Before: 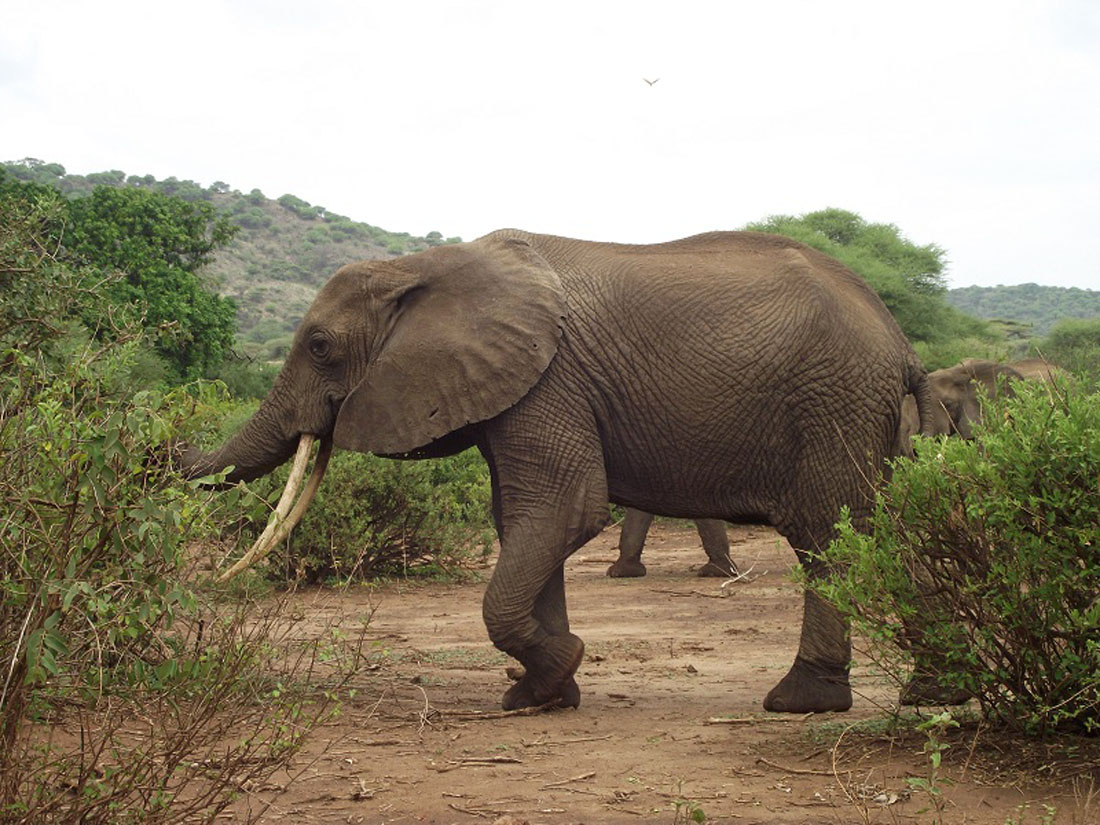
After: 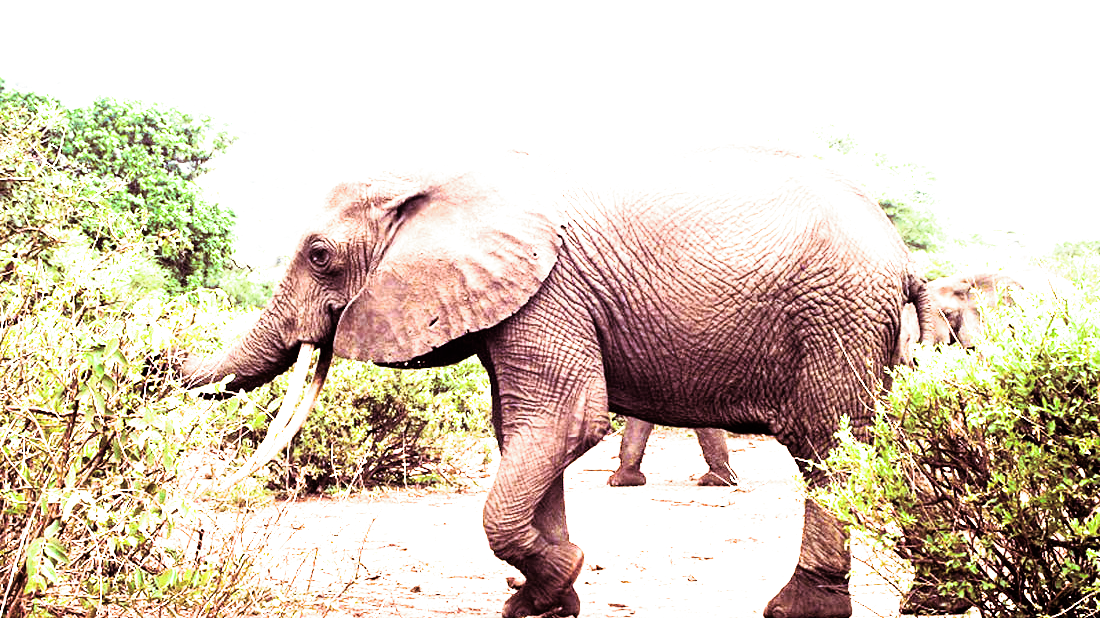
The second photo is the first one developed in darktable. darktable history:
rgb curve: curves: ch0 [(0, 0) (0.21, 0.15) (0.24, 0.21) (0.5, 0.75) (0.75, 0.96) (0.89, 0.99) (1, 1)]; ch1 [(0, 0.02) (0.21, 0.13) (0.25, 0.2) (0.5, 0.67) (0.75, 0.9) (0.89, 0.97) (1, 1)]; ch2 [(0, 0.02) (0.21, 0.13) (0.25, 0.2) (0.5, 0.67) (0.75, 0.9) (0.89, 0.97) (1, 1)], compensate middle gray true
color balance rgb: linear chroma grading › shadows -2.2%, linear chroma grading › highlights -15%, linear chroma grading › global chroma -10%, linear chroma grading › mid-tones -10%, perceptual saturation grading › global saturation 45%, perceptual saturation grading › highlights -50%, perceptual saturation grading › shadows 30%, perceptual brilliance grading › global brilliance 18%, global vibrance 45%
filmic rgb: white relative exposure 2.2 EV, hardness 6.97
white balance: red 1.042, blue 1.17
exposure: black level correction 0, exposure 0.7 EV, compensate exposure bias true, compensate highlight preservation false
split-toning: on, module defaults
crop: top 11.038%, bottom 13.962%
